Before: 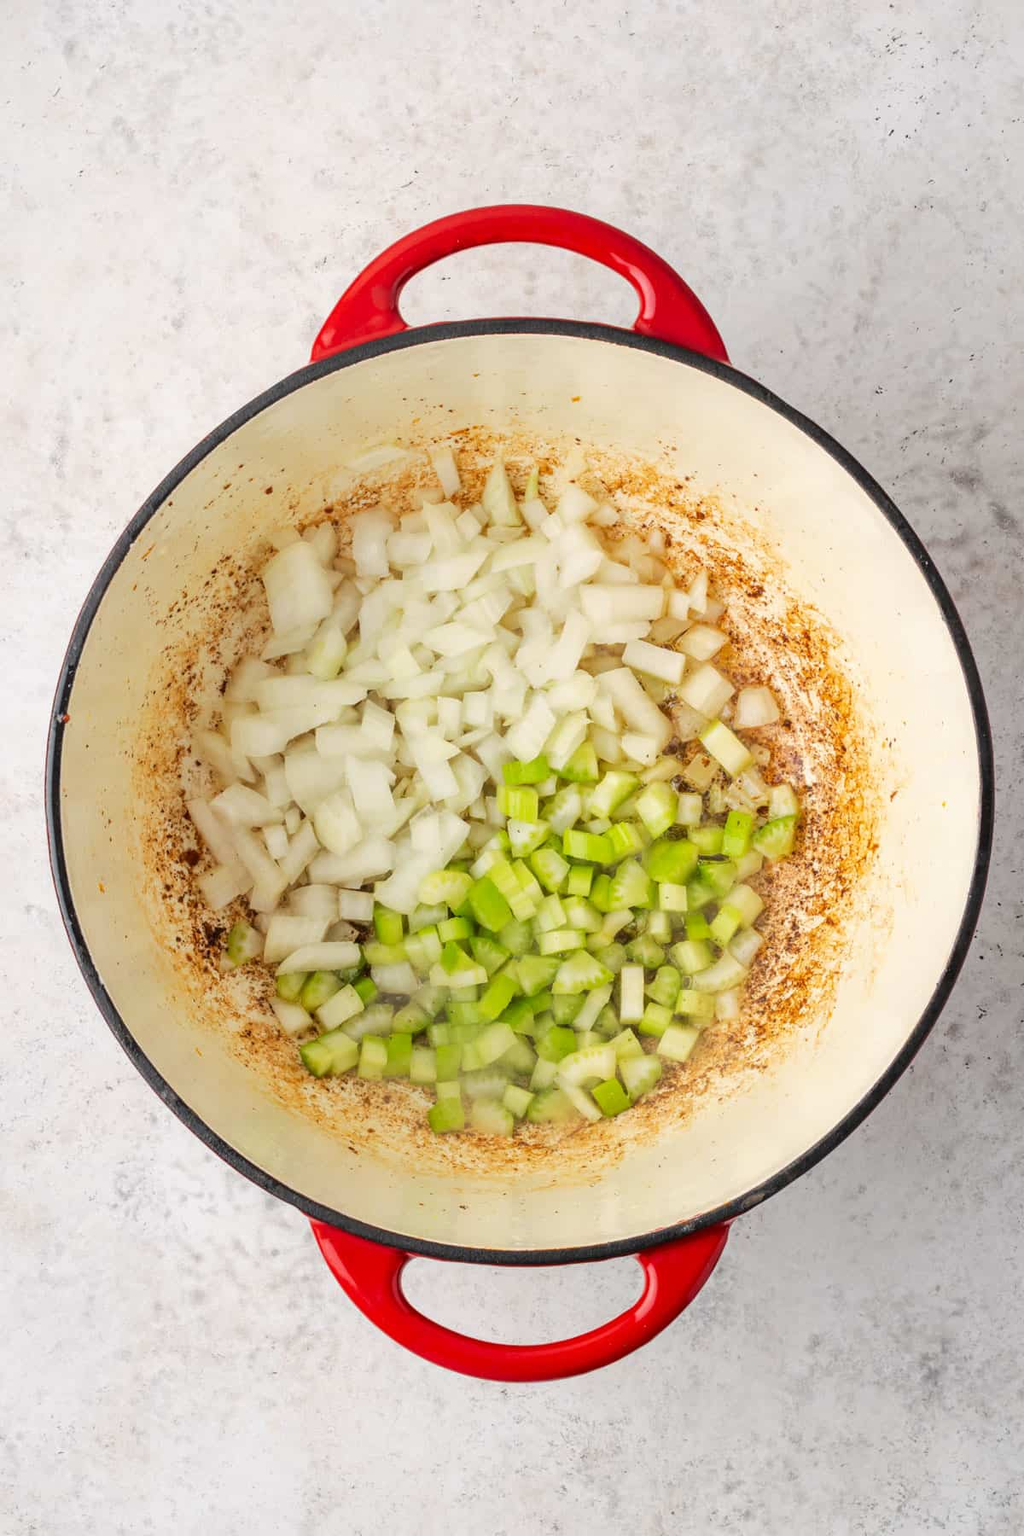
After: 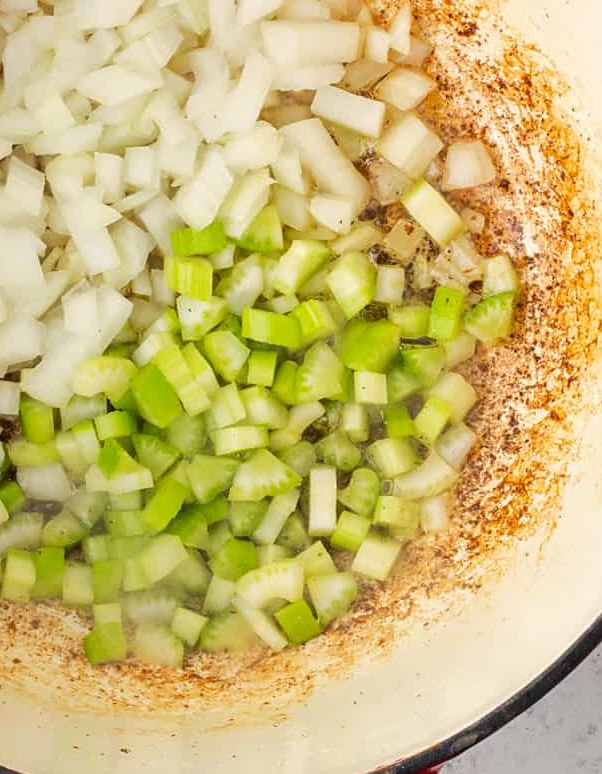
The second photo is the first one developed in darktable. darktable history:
crop: left 34.843%, top 36.925%, right 14.961%, bottom 20.02%
sharpen: amount 0.202
tone equalizer: on, module defaults
